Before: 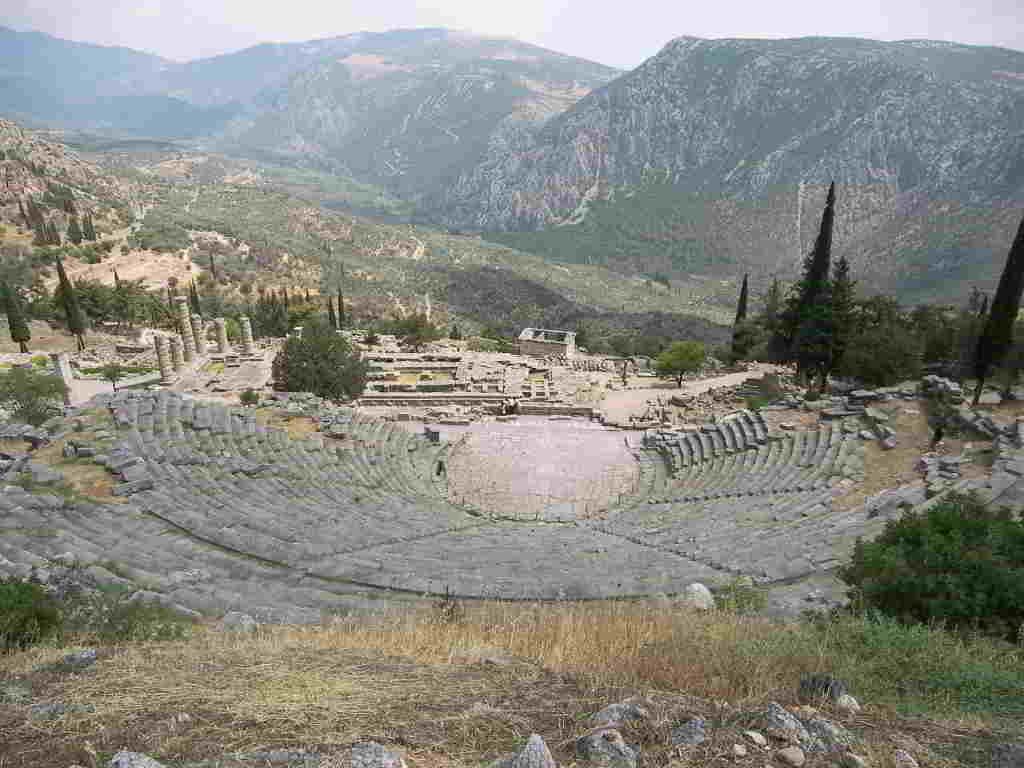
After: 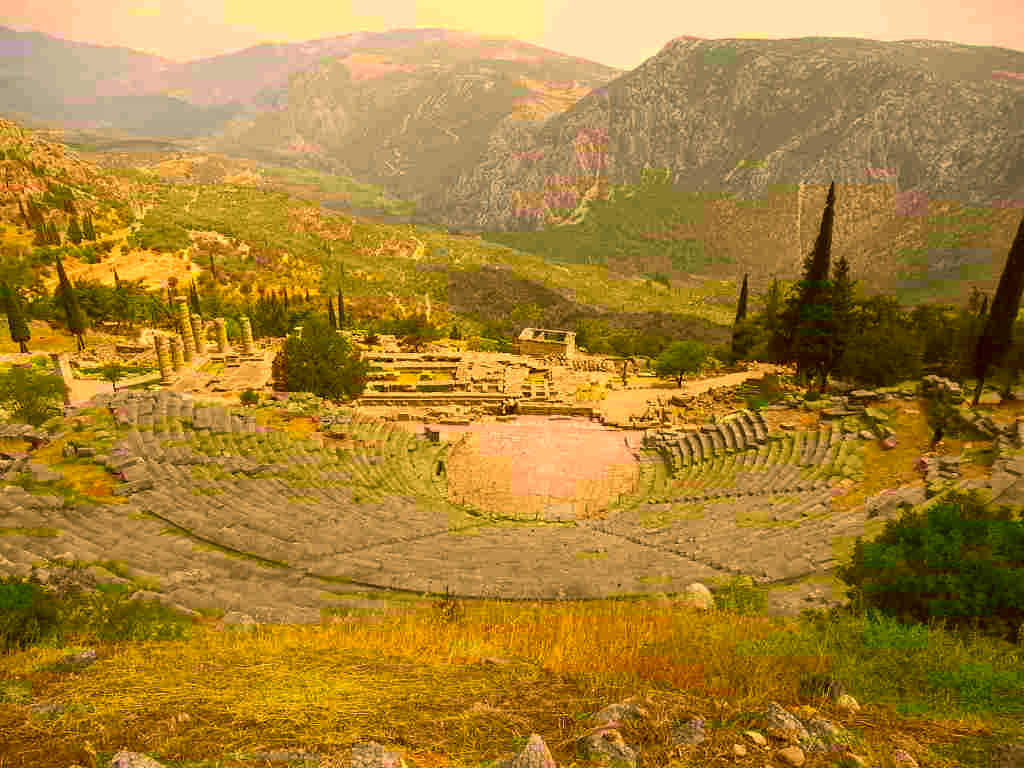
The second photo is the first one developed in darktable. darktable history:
color correction: highlights a* 10.44, highlights b* 30.04, shadows a* 2.73, shadows b* 17.51, saturation 1.72
color balance: contrast 6.48%, output saturation 113.3%
contrast brightness saturation: saturation -0.05
